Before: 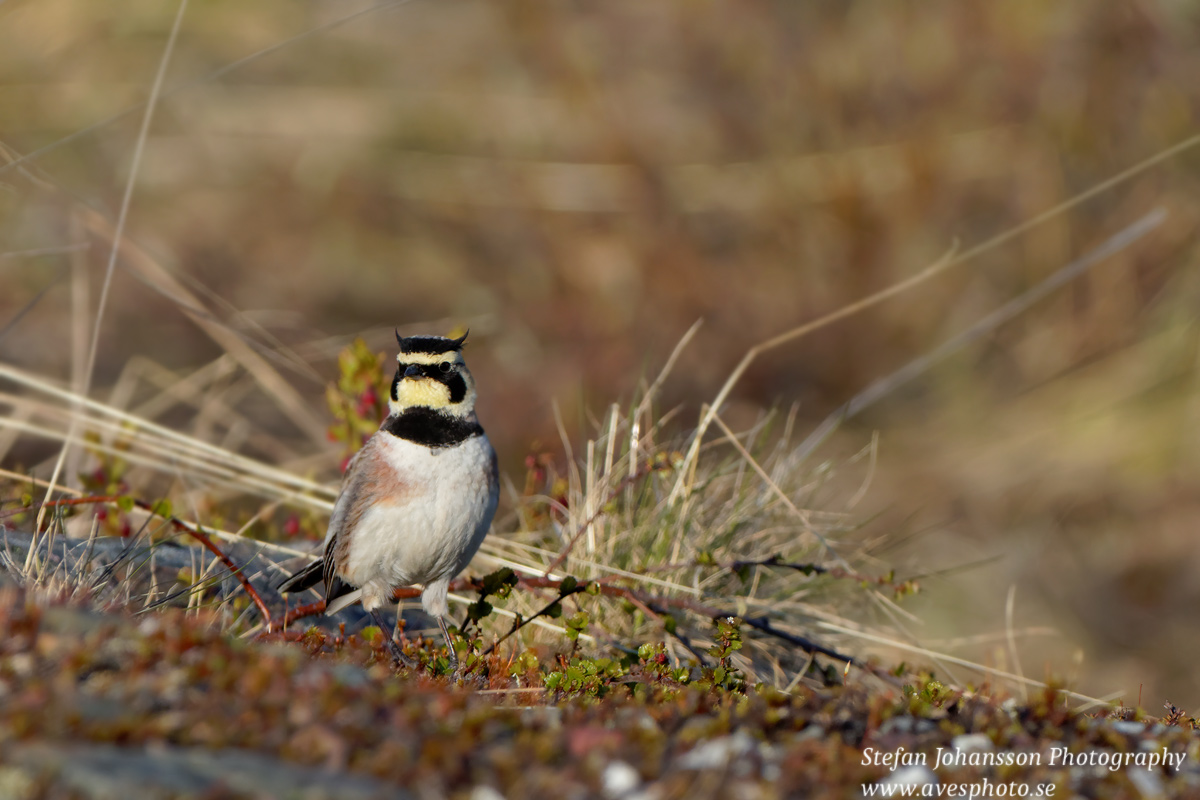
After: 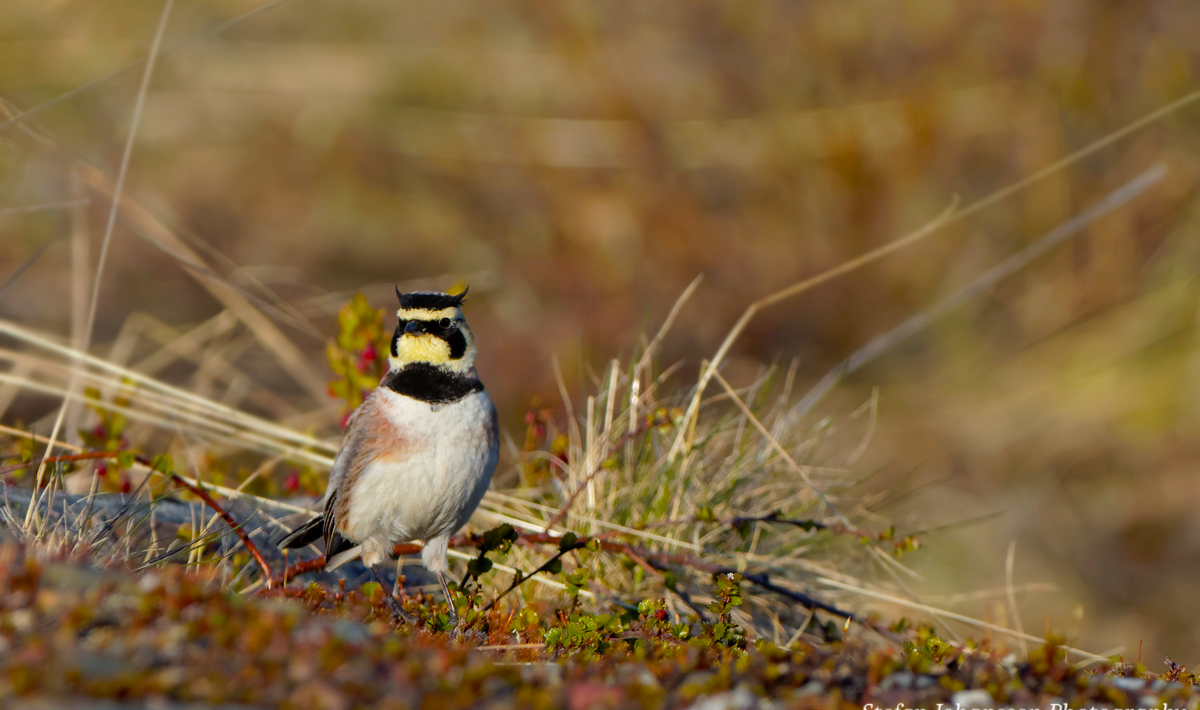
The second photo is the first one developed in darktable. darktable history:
color balance rgb: perceptual saturation grading › global saturation 30%, global vibrance 10%
crop and rotate: top 5.609%, bottom 5.609%
